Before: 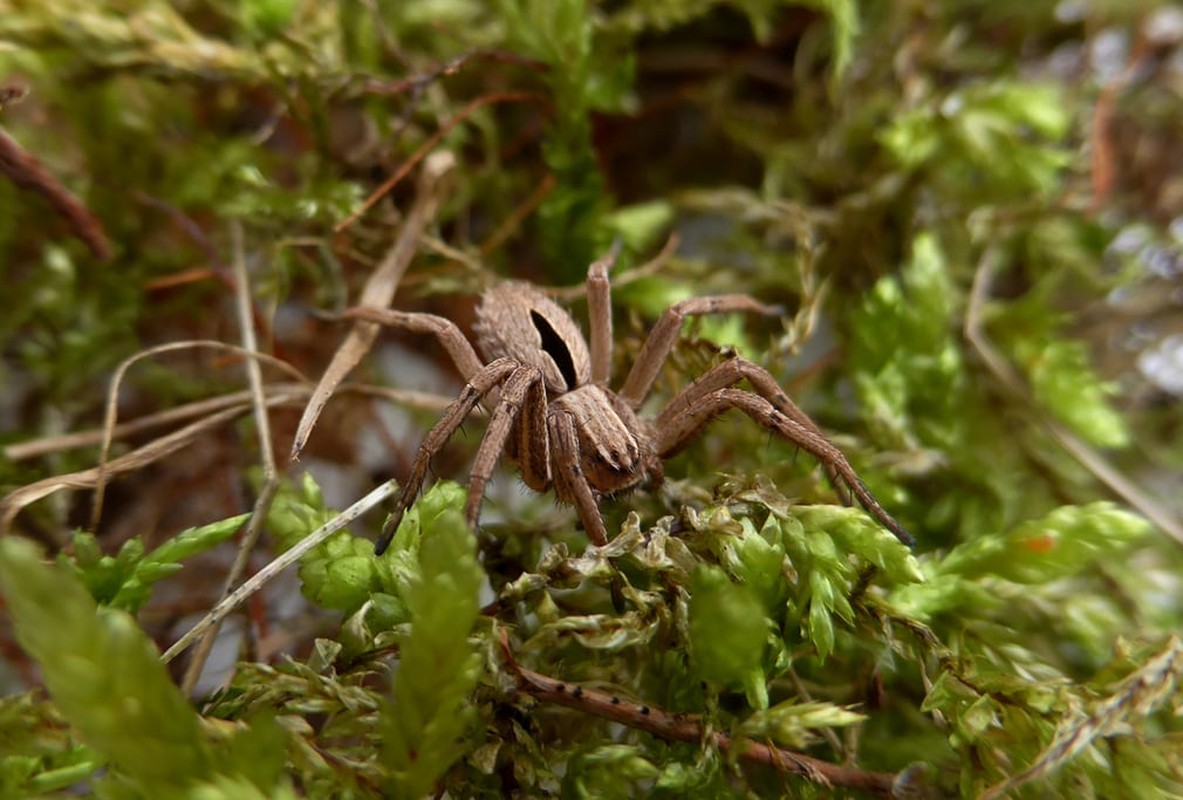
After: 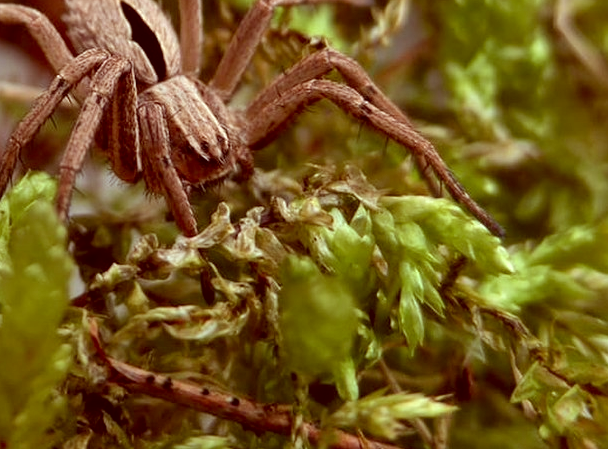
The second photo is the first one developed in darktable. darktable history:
local contrast: highlights 105%, shadows 101%, detail 131%, midtone range 0.2
crop: left 34.723%, top 38.741%, right 13.865%, bottom 5.125%
shadows and highlights: white point adjustment 0.912, highlights color adjustment 56.63%, soften with gaussian
color correction: highlights a* -7.1, highlights b* -0.173, shadows a* 20.87, shadows b* 11.11
